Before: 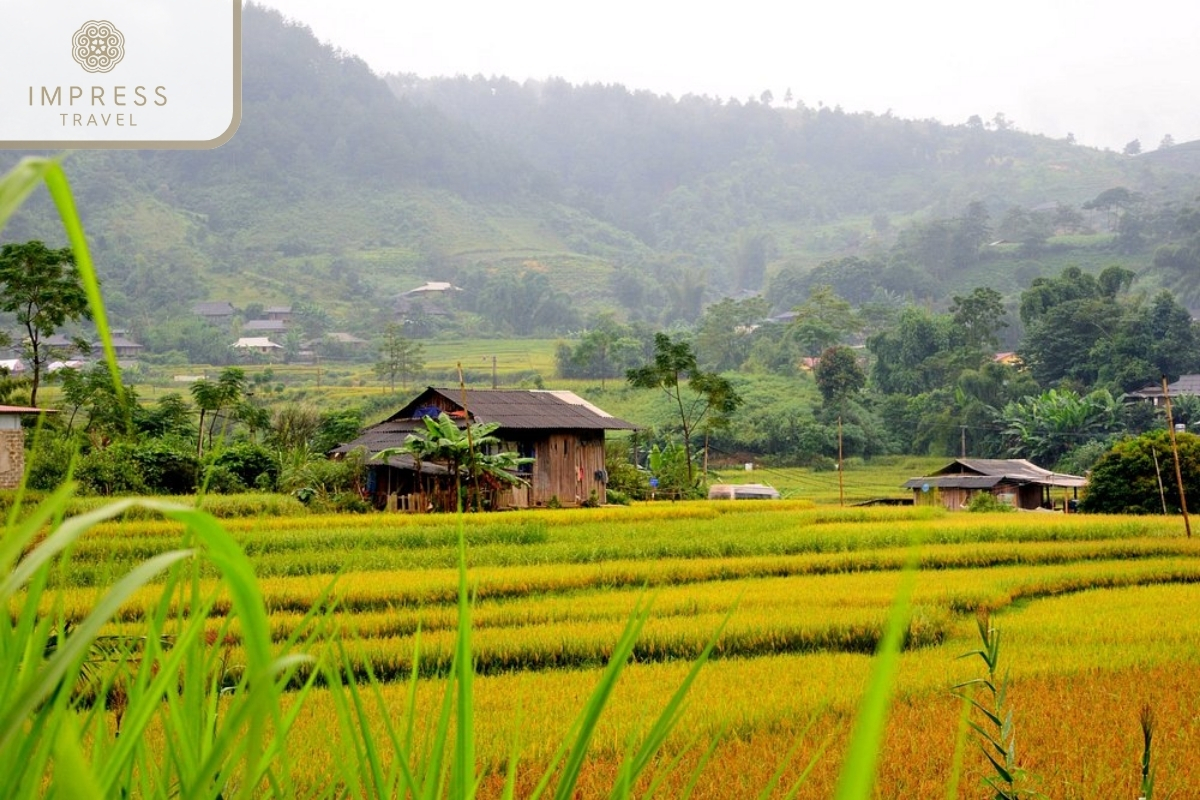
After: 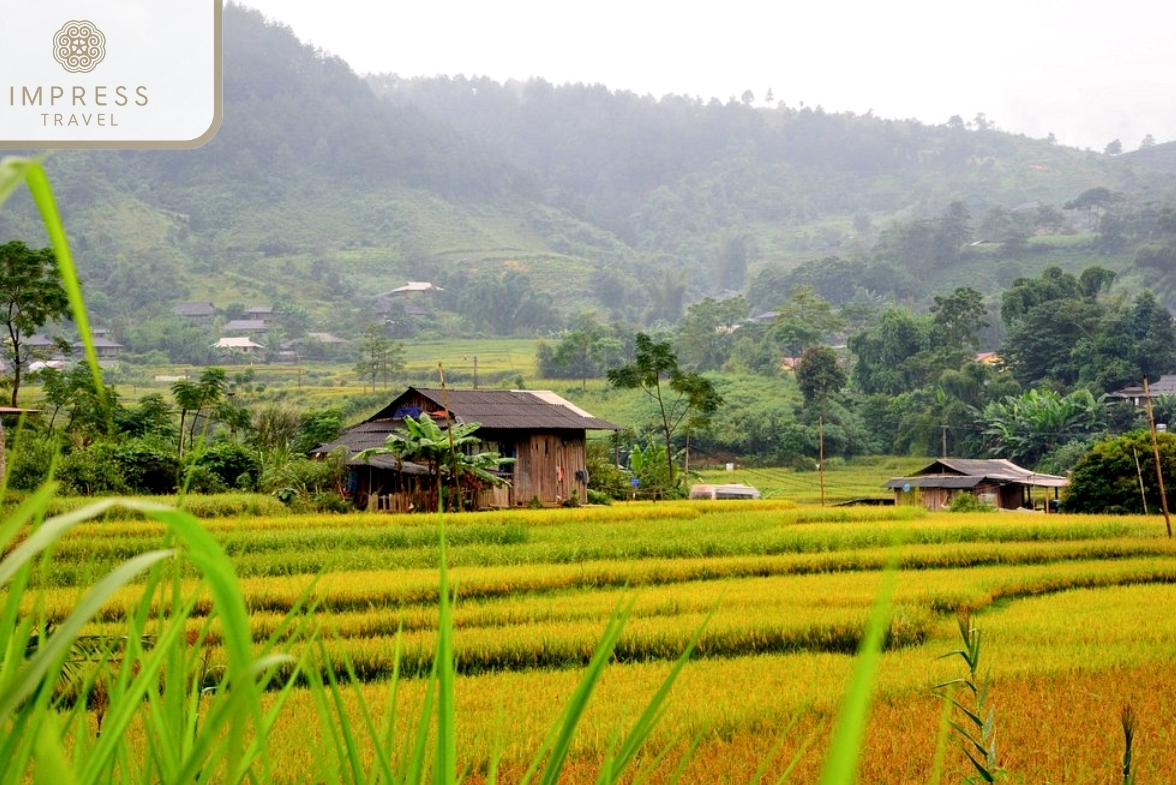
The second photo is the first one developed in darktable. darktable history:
crop: left 1.64%, right 0.288%, bottom 1.824%
local contrast: mode bilateral grid, contrast 21, coarseness 49, detail 119%, midtone range 0.2
